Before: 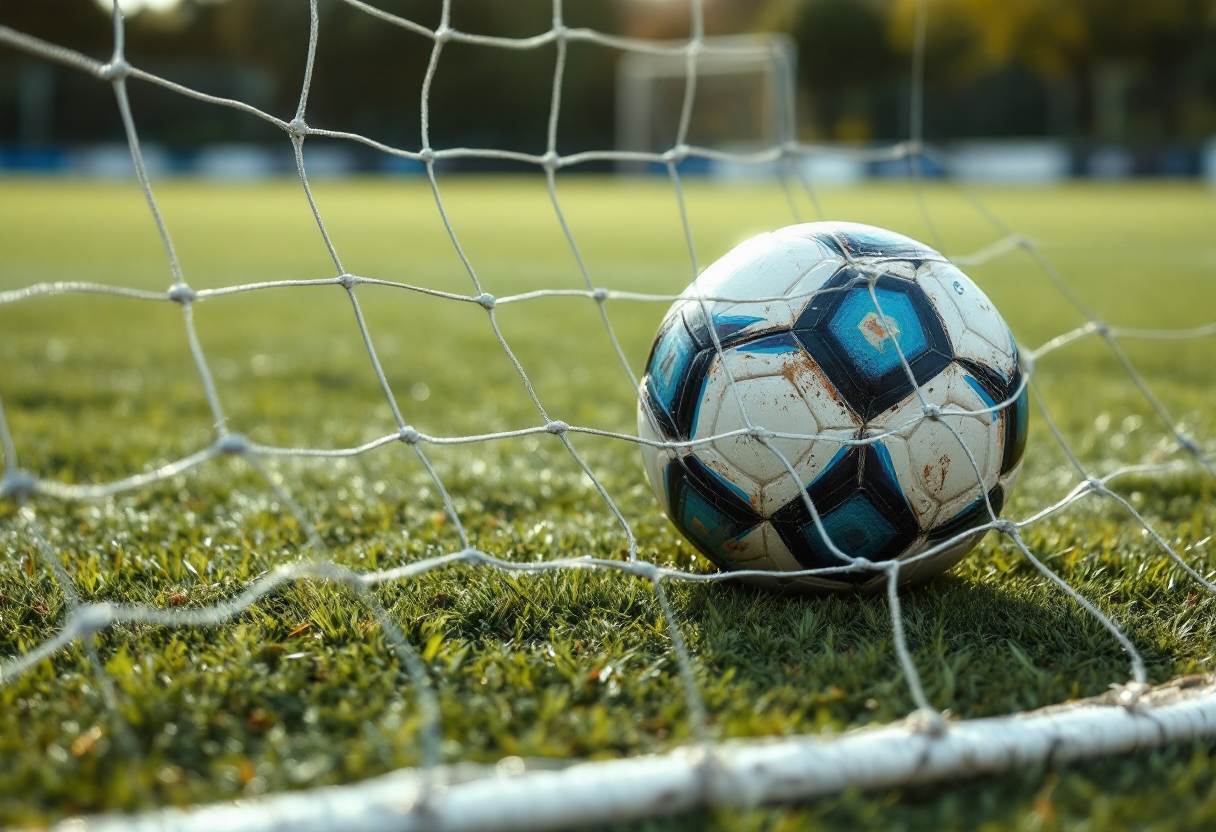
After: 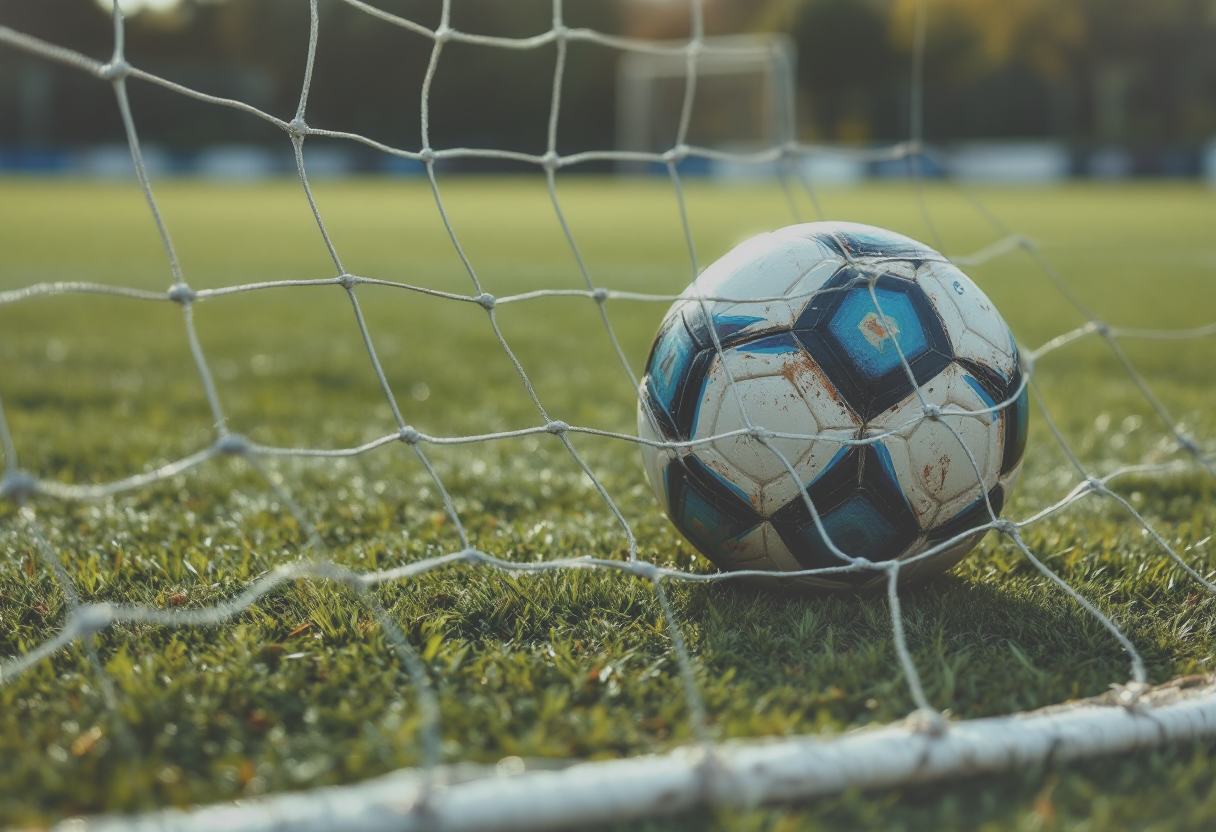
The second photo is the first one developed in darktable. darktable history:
shadows and highlights: radius 124.71, shadows 99.52, white point adjustment -2.89, highlights -98.53, soften with gaussian
contrast brightness saturation: contrast 0.008, saturation -0.058
exposure: black level correction -0.035, exposure -0.498 EV, compensate highlight preservation false
levels: levels [0, 0.478, 1]
